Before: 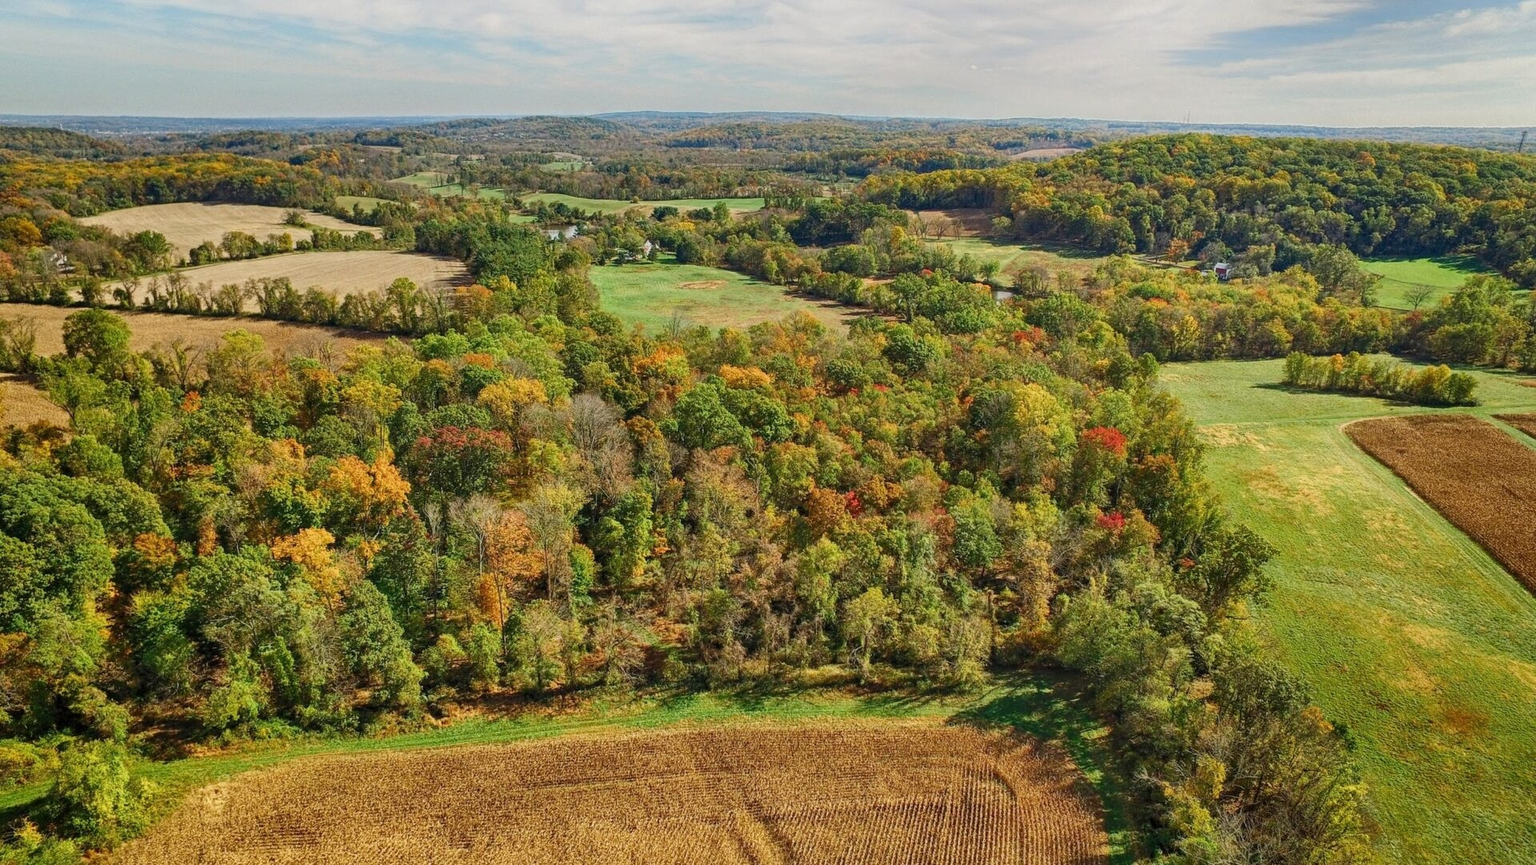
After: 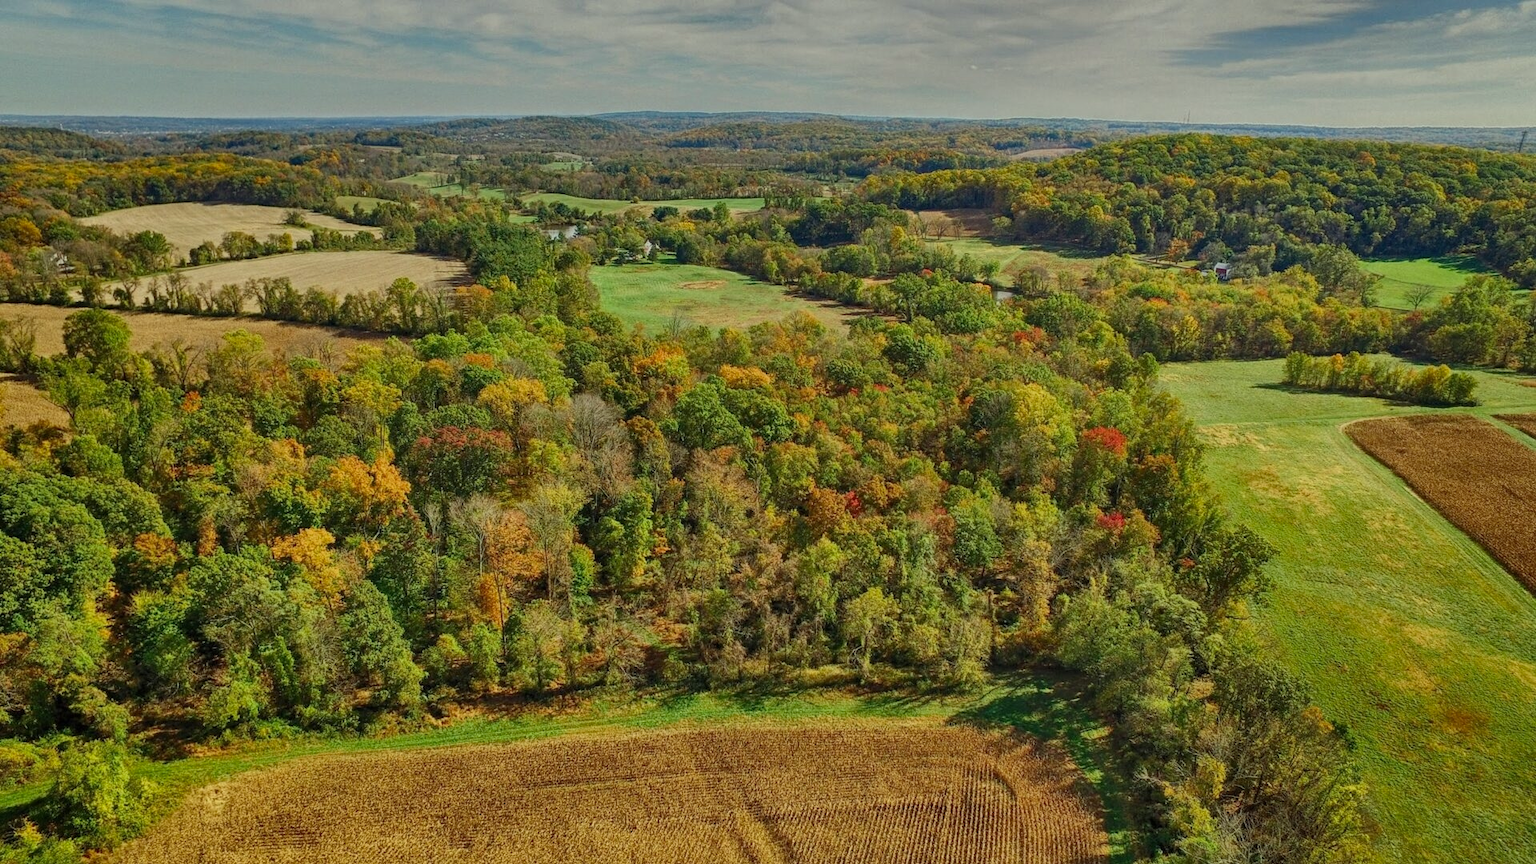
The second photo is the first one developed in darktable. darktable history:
shadows and highlights: shadows 80.73, white point adjustment -9.07, highlights -61.46, soften with gaussian
color correction: highlights a* -4.73, highlights b* 5.06, saturation 0.97
